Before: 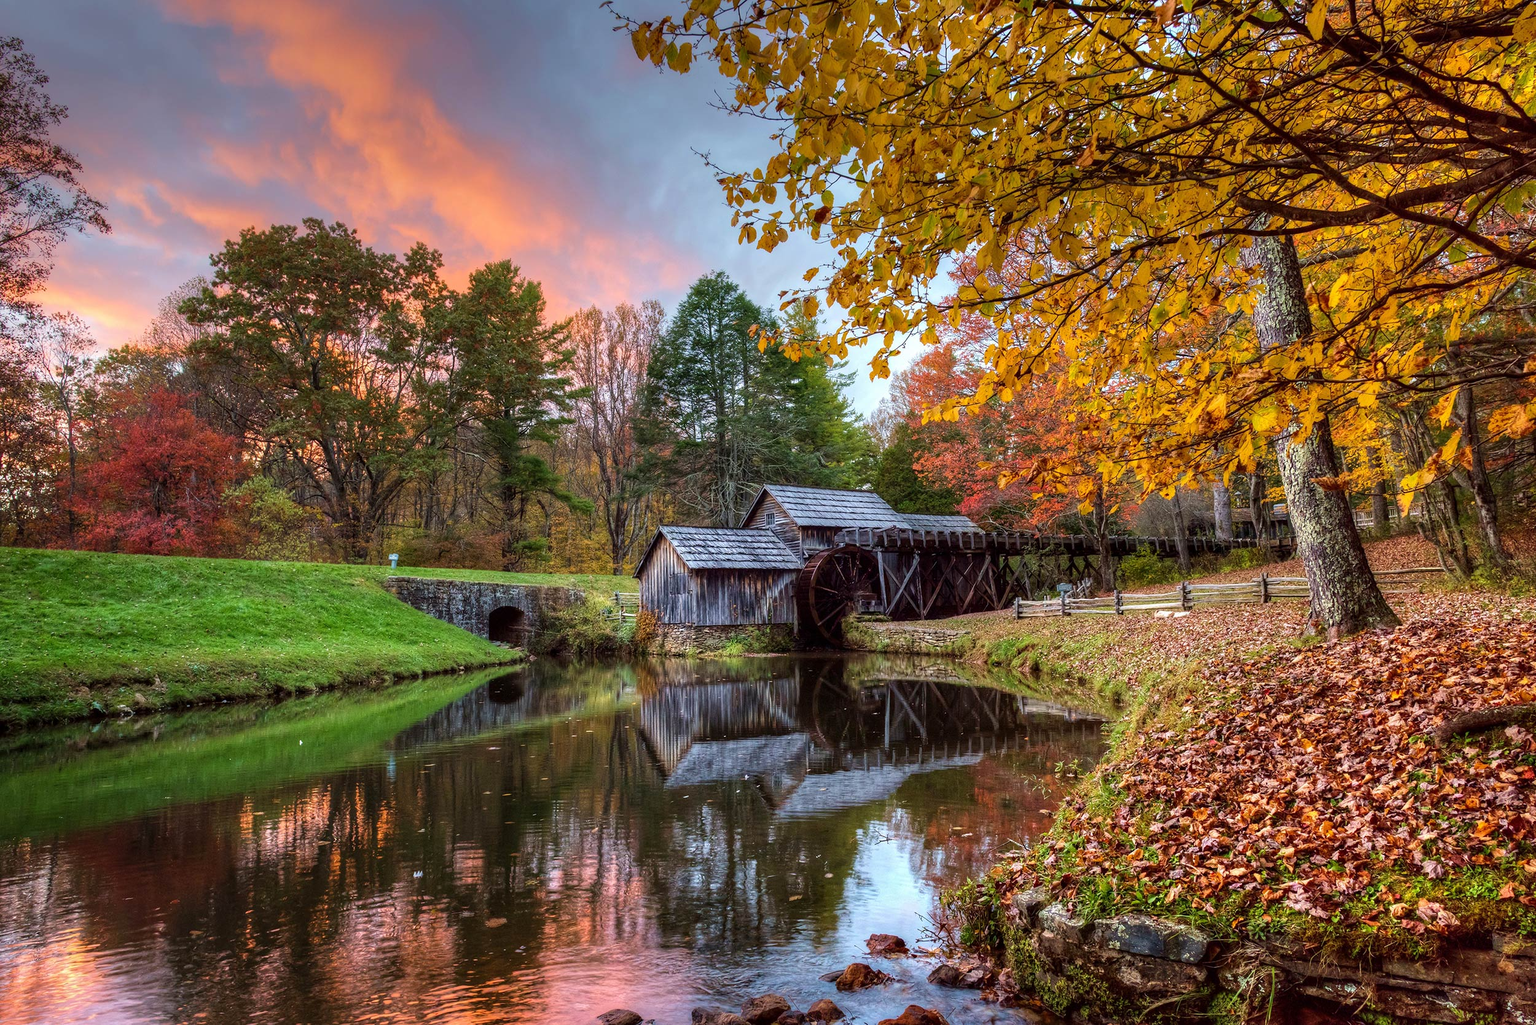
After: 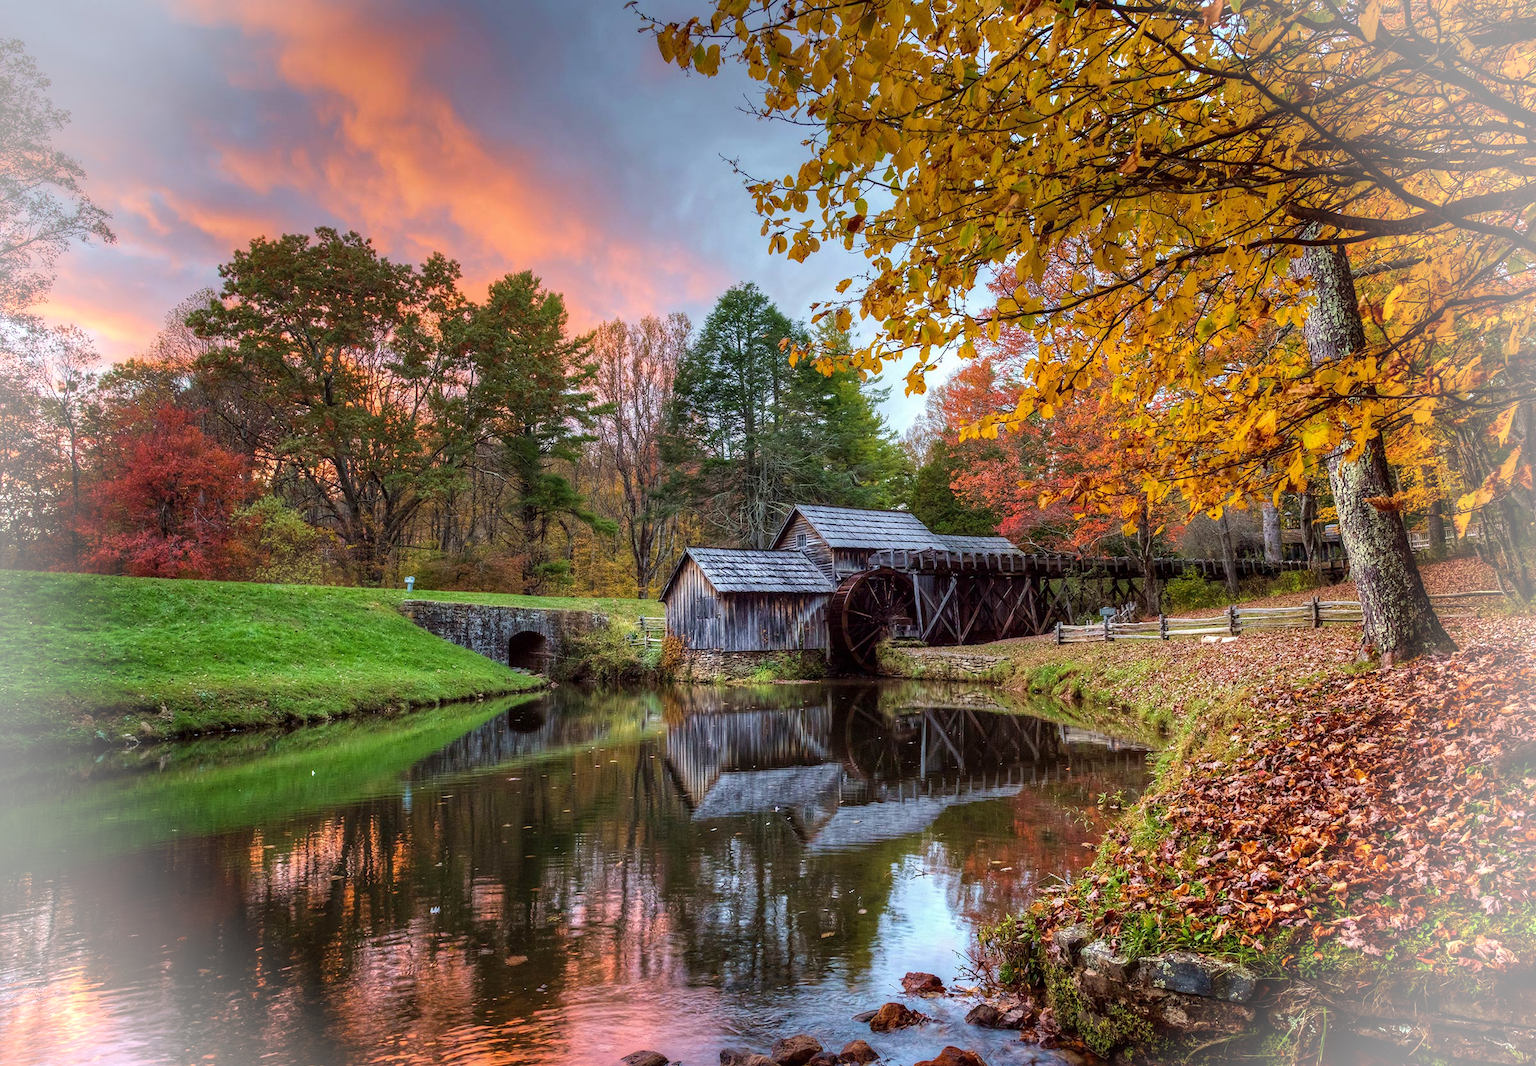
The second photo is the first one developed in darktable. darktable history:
crop: right 3.843%, bottom 0.041%
shadows and highlights: shadows 25.15, highlights -24.44, highlights color adjustment 52.09%
vignetting: fall-off radius 31.55%, brightness 0.319, saturation -0.001, dithering 8-bit output
